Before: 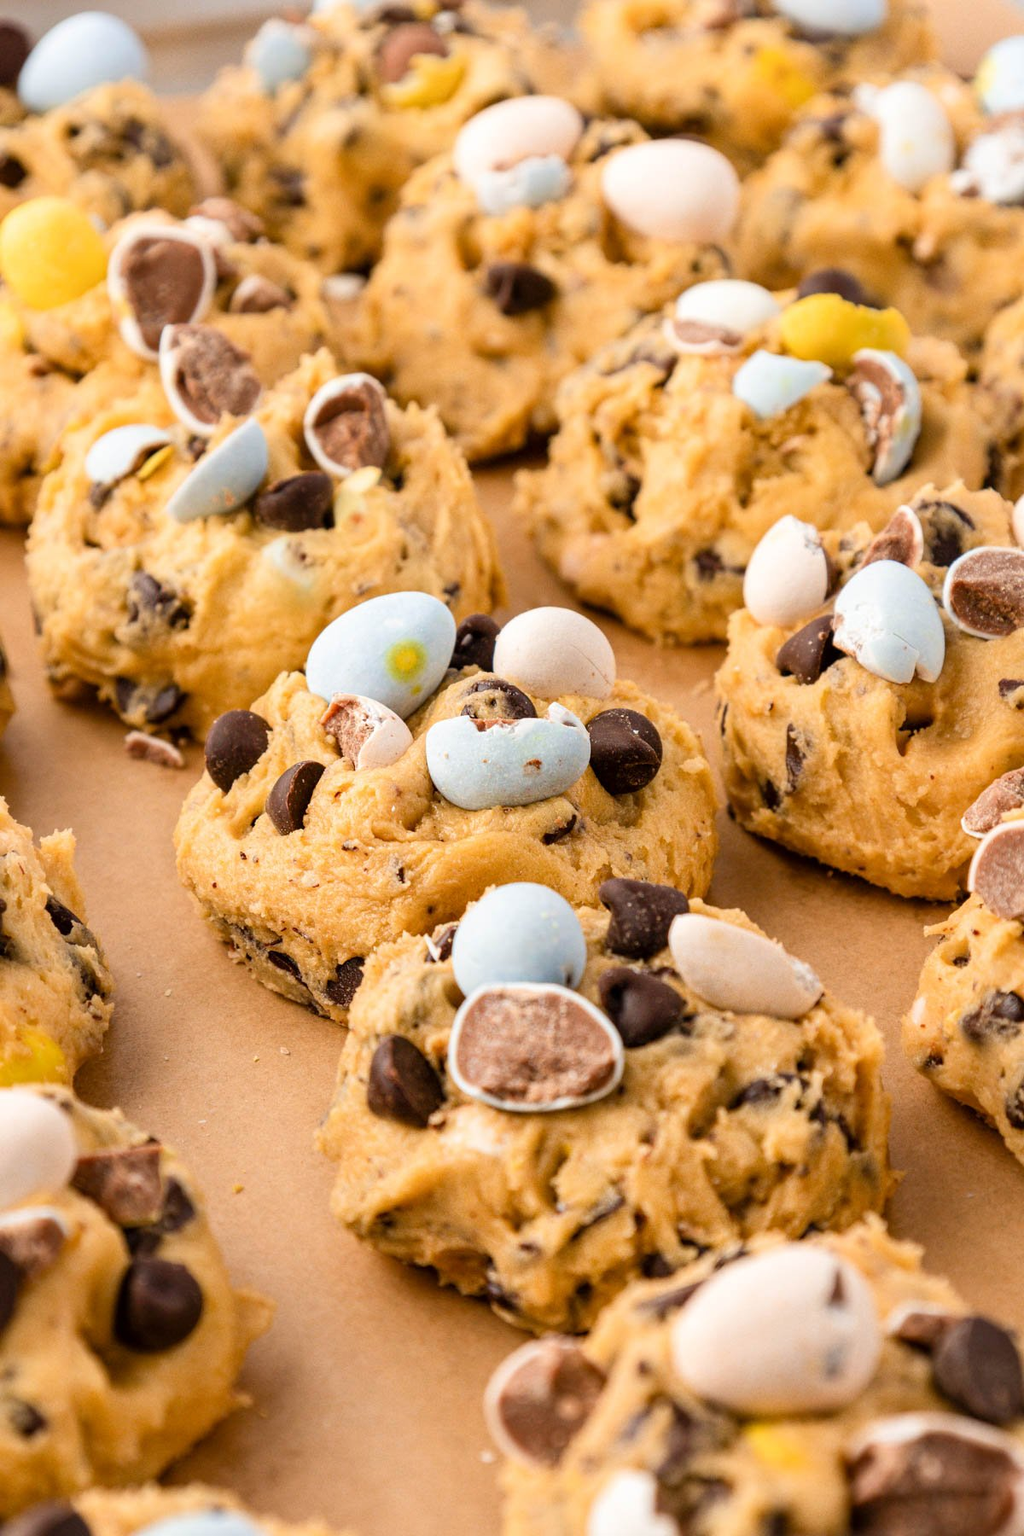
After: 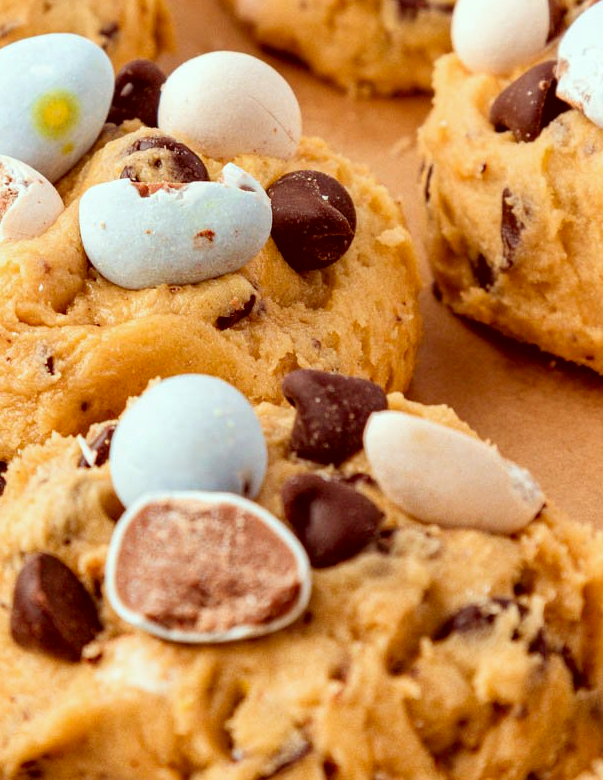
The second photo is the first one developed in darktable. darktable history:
crop: left 35%, top 36.677%, right 14.719%, bottom 19.982%
color correction: highlights a* -7.05, highlights b* -0.211, shadows a* 20.41, shadows b* 11.35
